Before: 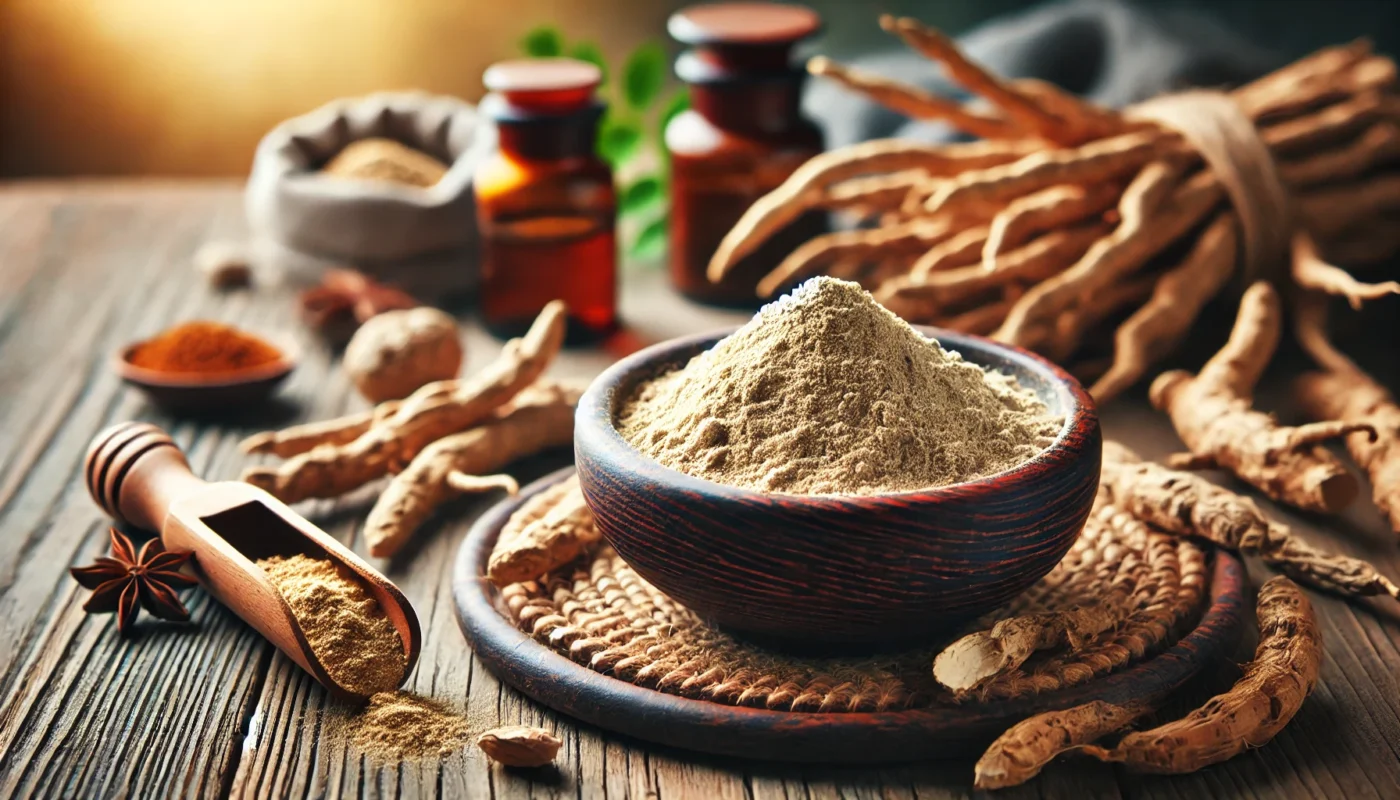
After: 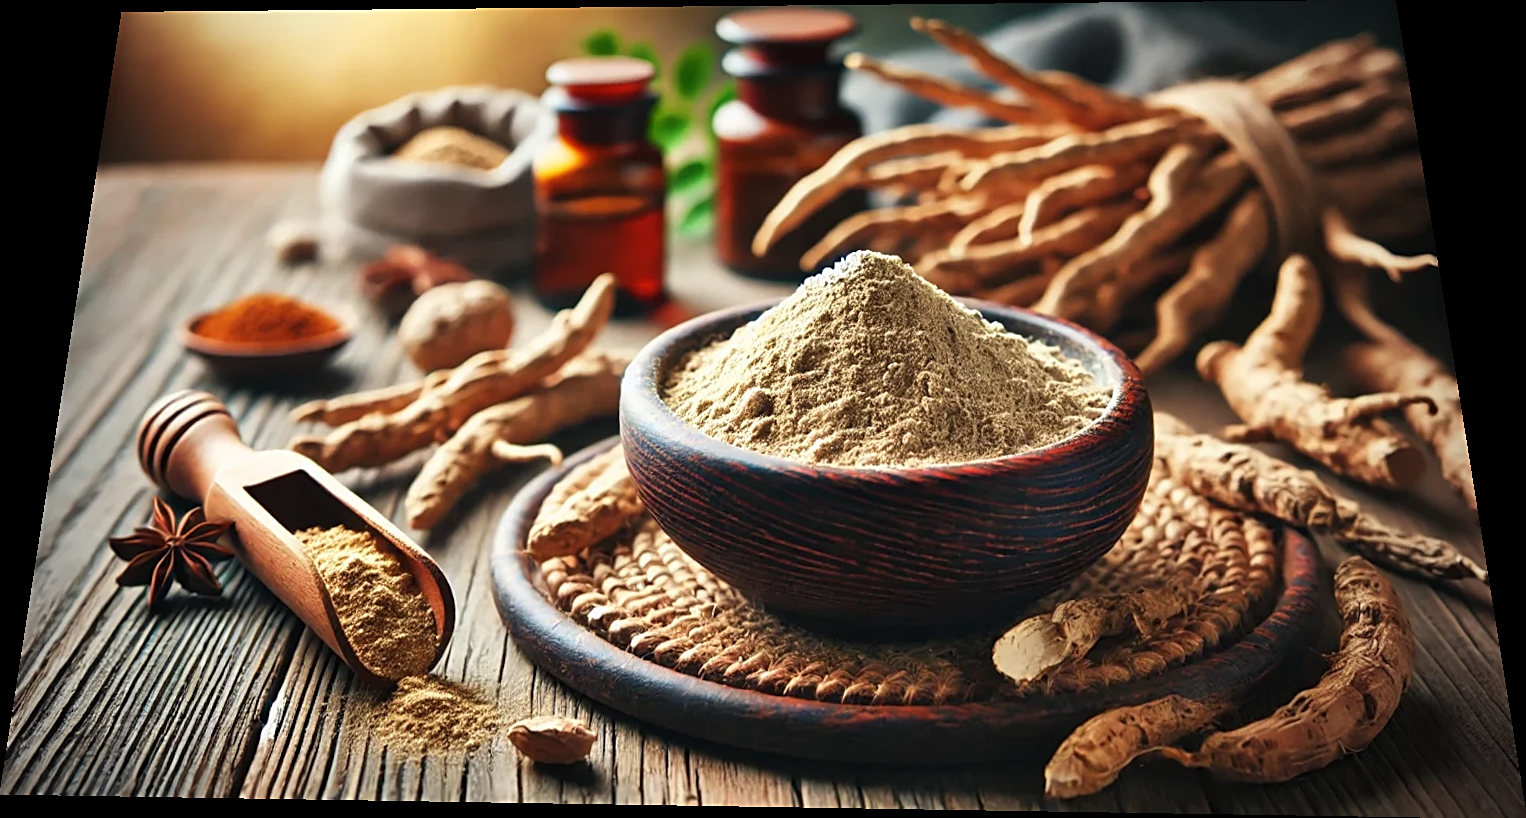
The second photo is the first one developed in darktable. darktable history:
vignetting: fall-off start 75%, brightness -0.692, width/height ratio 1.084
sharpen: on, module defaults
rotate and perspective: rotation 0.128°, lens shift (vertical) -0.181, lens shift (horizontal) -0.044, shear 0.001, automatic cropping off
